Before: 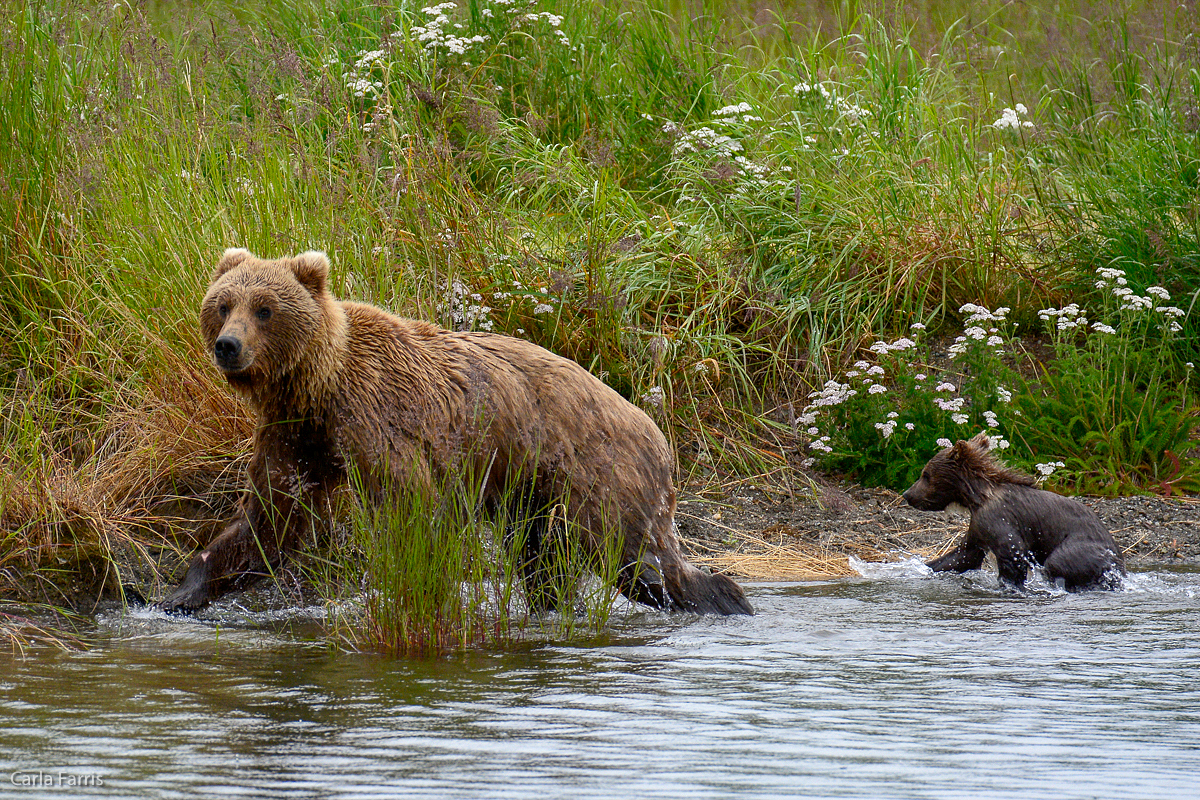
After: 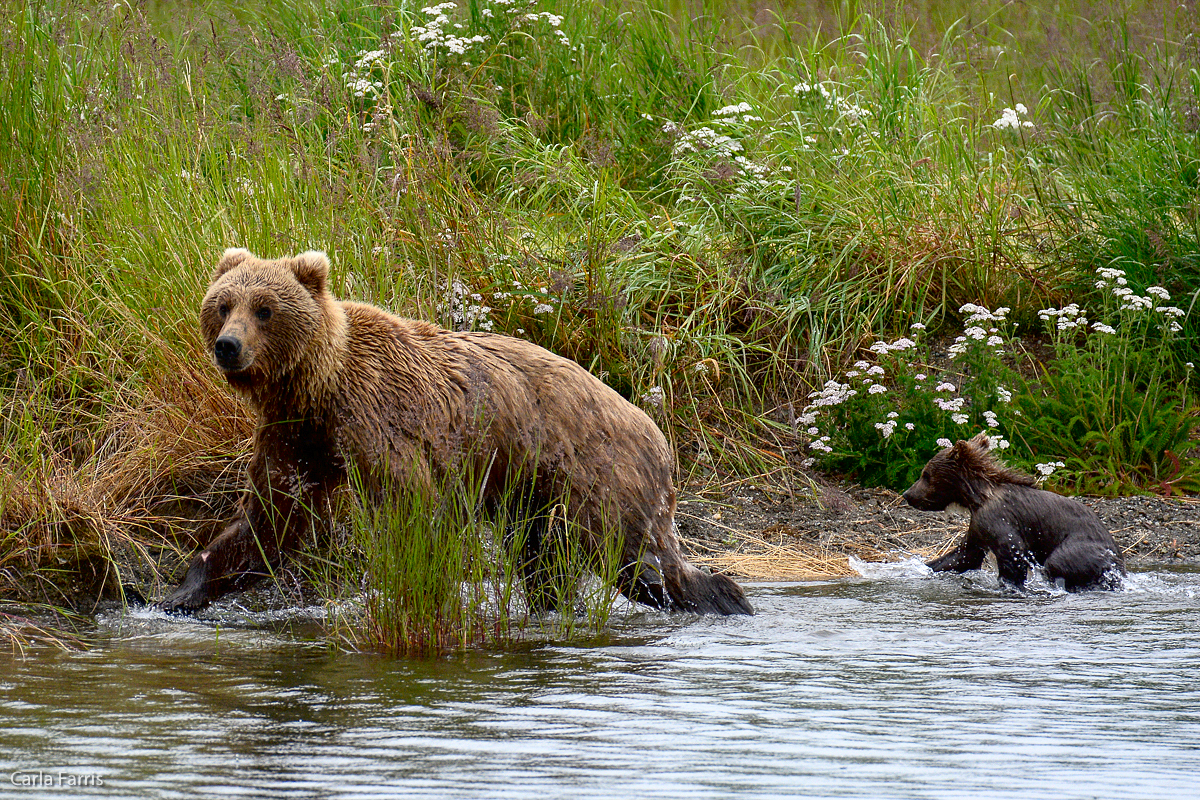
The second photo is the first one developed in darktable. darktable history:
tone curve: curves: ch0 [(0, 0) (0.003, 0.005) (0.011, 0.008) (0.025, 0.014) (0.044, 0.021) (0.069, 0.027) (0.1, 0.041) (0.136, 0.083) (0.177, 0.138) (0.224, 0.197) (0.277, 0.259) (0.335, 0.331) (0.399, 0.399) (0.468, 0.476) (0.543, 0.547) (0.623, 0.635) (0.709, 0.753) (0.801, 0.847) (0.898, 0.94) (1, 1)], color space Lab, independent channels, preserve colors none
